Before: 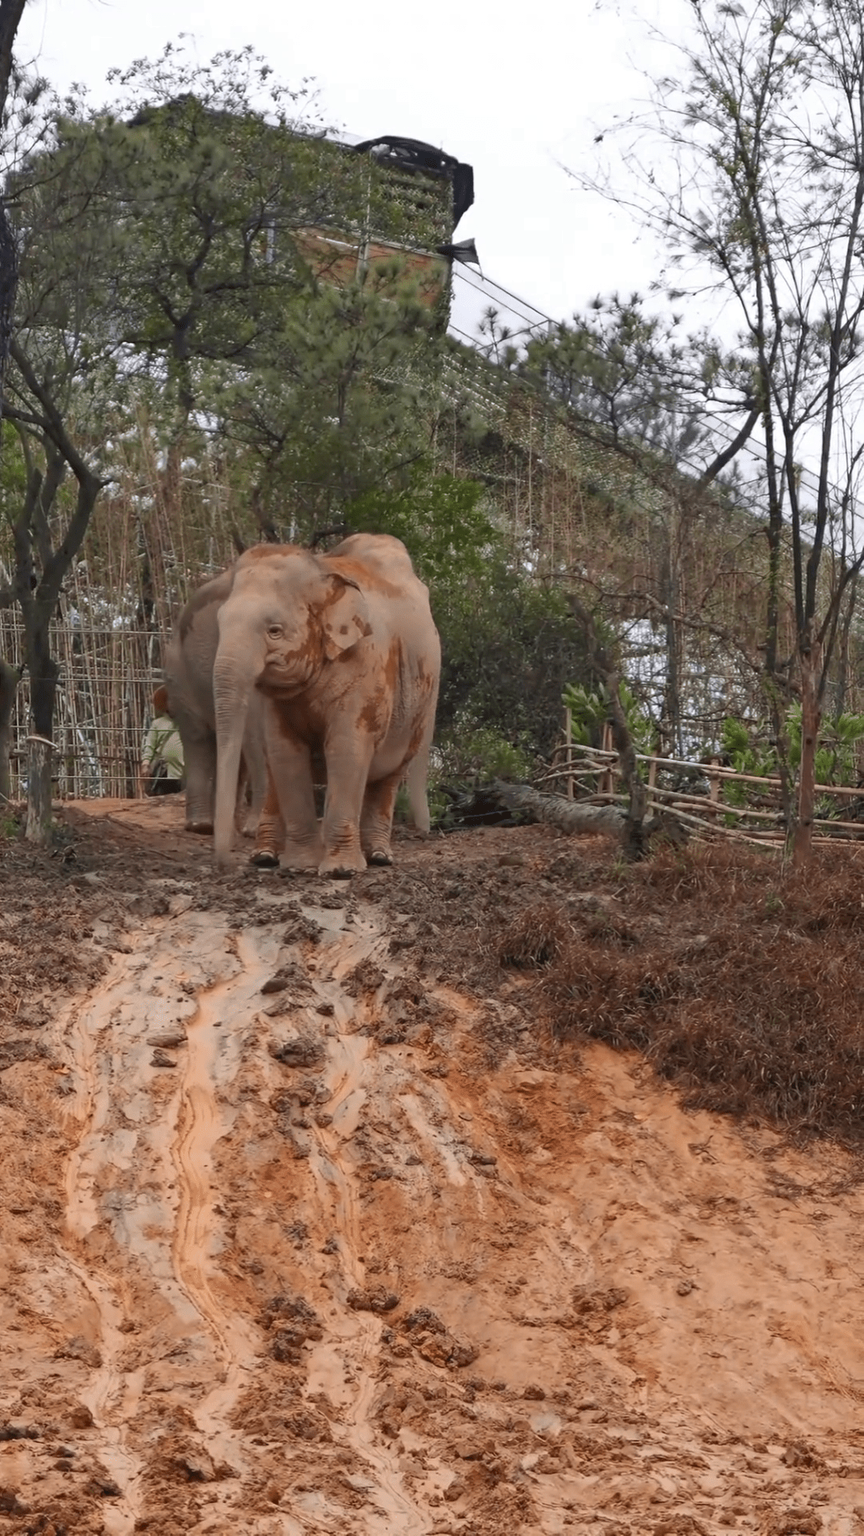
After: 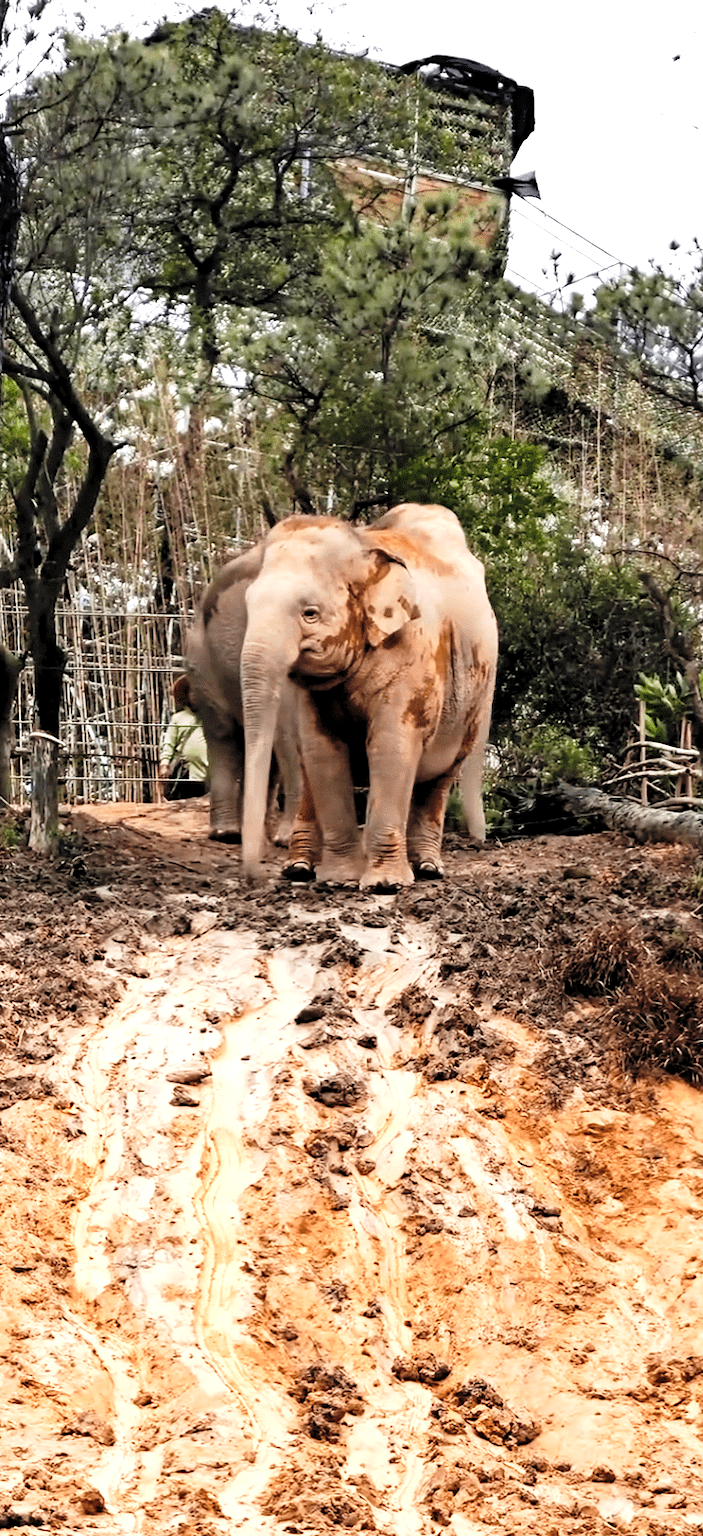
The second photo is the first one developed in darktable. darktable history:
tone curve: curves: ch0 [(0, 0) (0.003, 0.003) (0.011, 0.013) (0.025, 0.028) (0.044, 0.05) (0.069, 0.079) (0.1, 0.113) (0.136, 0.154) (0.177, 0.201) (0.224, 0.268) (0.277, 0.38) (0.335, 0.486) (0.399, 0.588) (0.468, 0.688) (0.543, 0.787) (0.623, 0.854) (0.709, 0.916) (0.801, 0.957) (0.898, 0.978) (1, 1)], preserve colors none
levels: levels [0.182, 0.542, 0.902]
crop: top 5.741%, right 27.874%, bottom 5.694%
